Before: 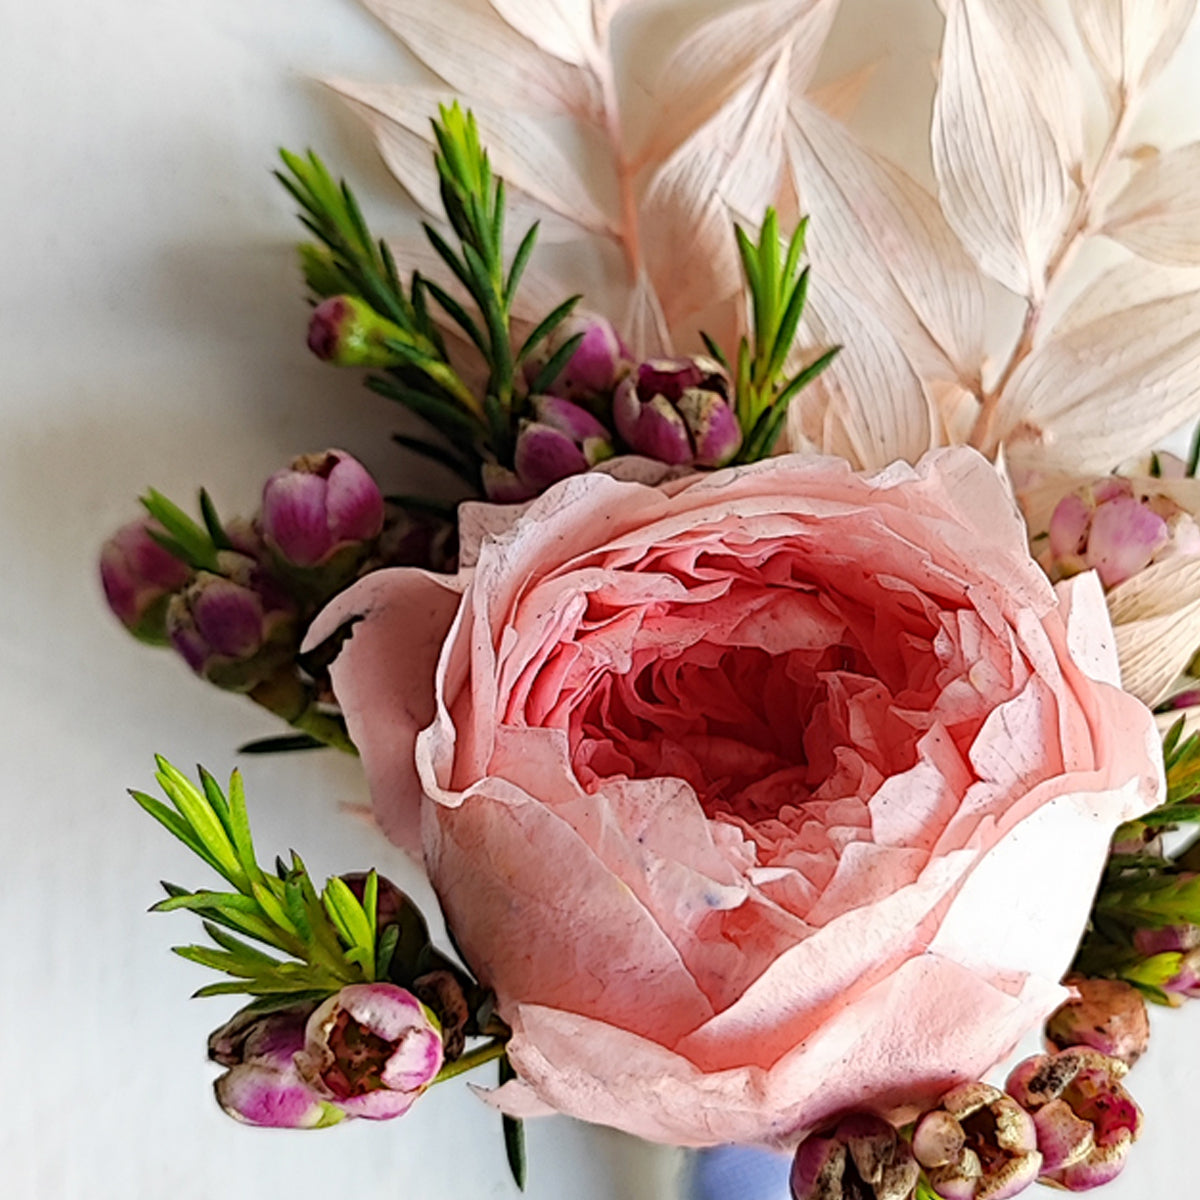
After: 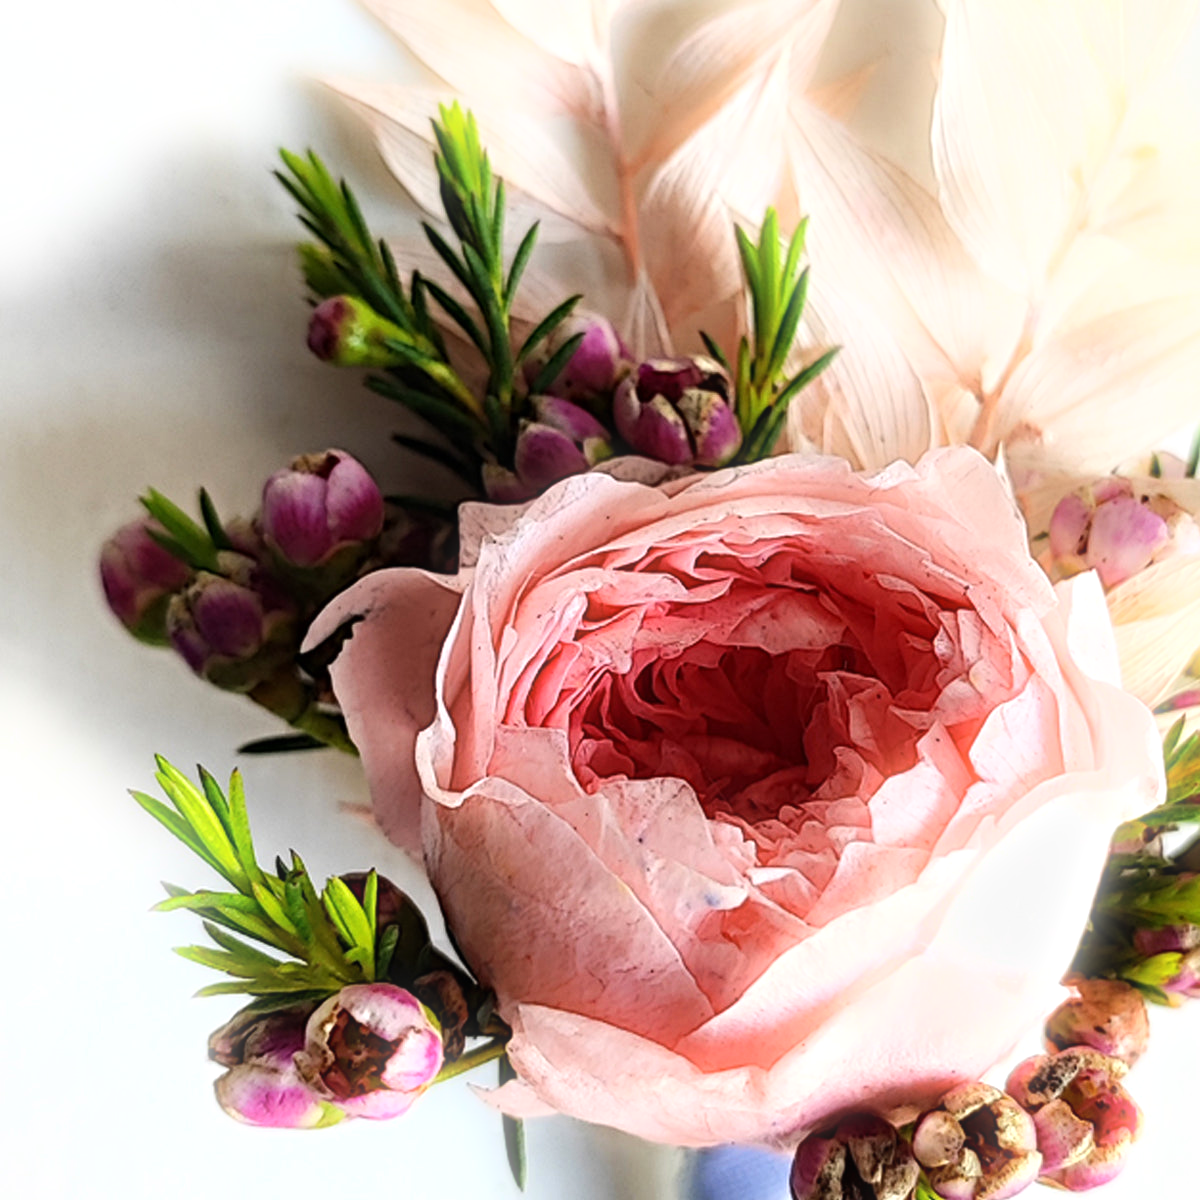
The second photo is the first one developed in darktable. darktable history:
tone equalizer: -8 EV -0.417 EV, -7 EV -0.389 EV, -6 EV -0.333 EV, -5 EV -0.222 EV, -3 EV 0.222 EV, -2 EV 0.333 EV, -1 EV 0.389 EV, +0 EV 0.417 EV, edges refinement/feathering 500, mask exposure compensation -1.57 EV, preserve details no
bloom: size 5%, threshold 95%, strength 15%
